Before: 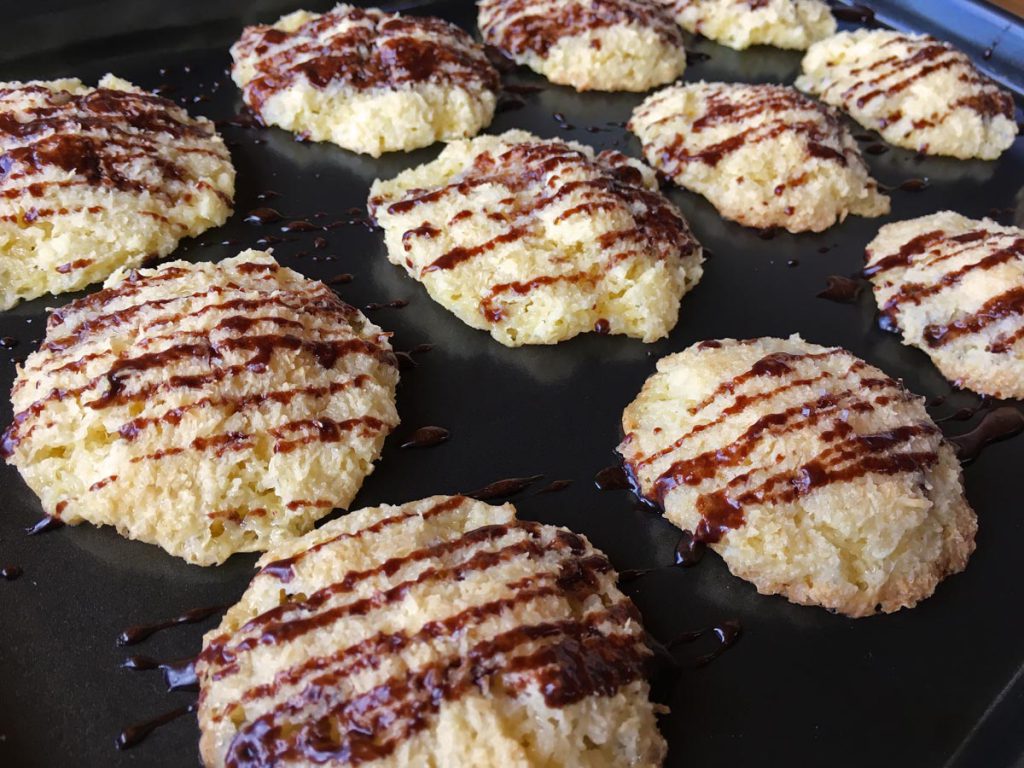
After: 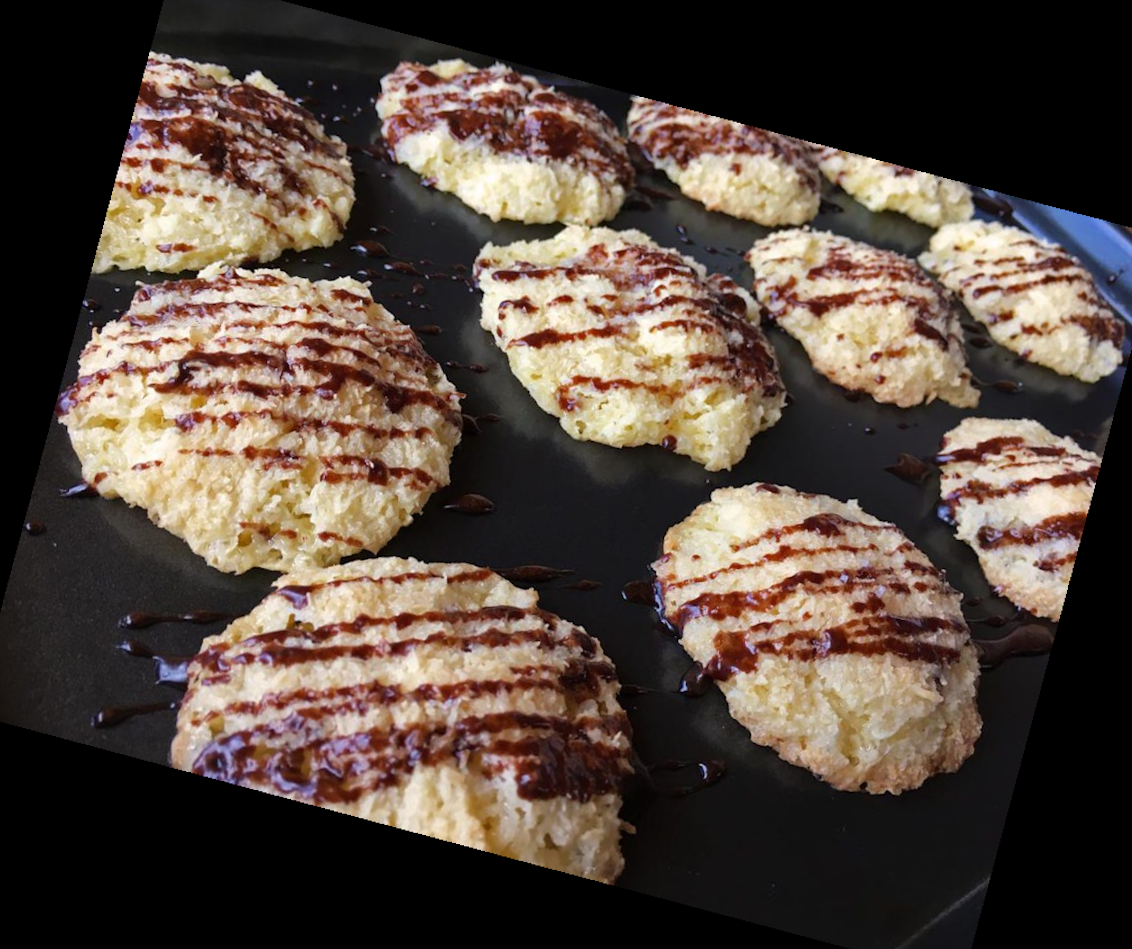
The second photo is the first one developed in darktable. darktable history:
rotate and perspective: rotation 13.27°, automatic cropping off
crop and rotate: angle -1.69°
